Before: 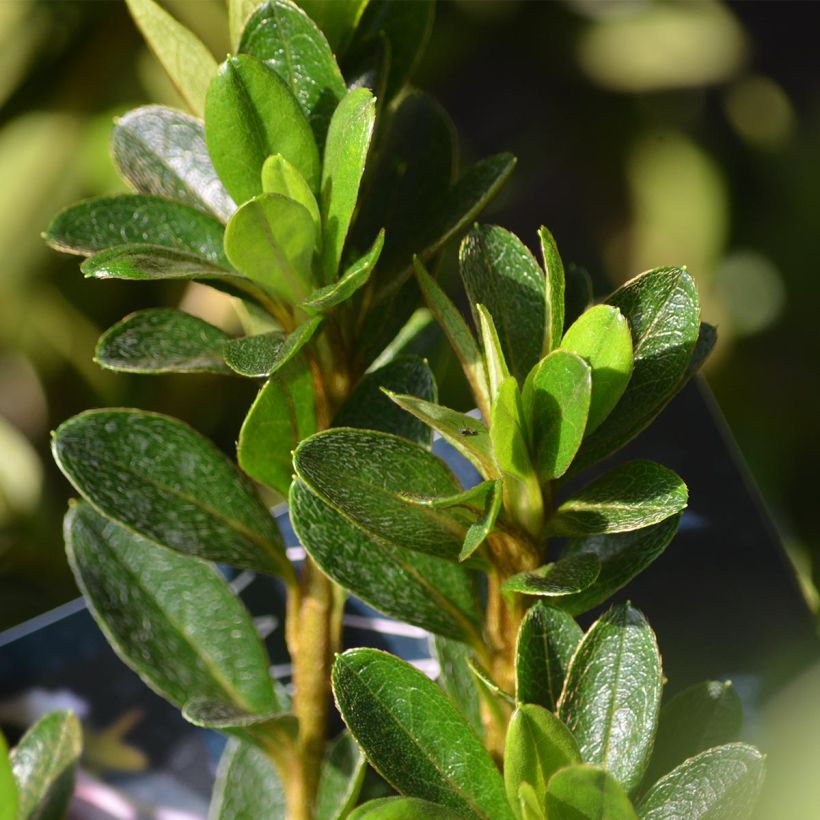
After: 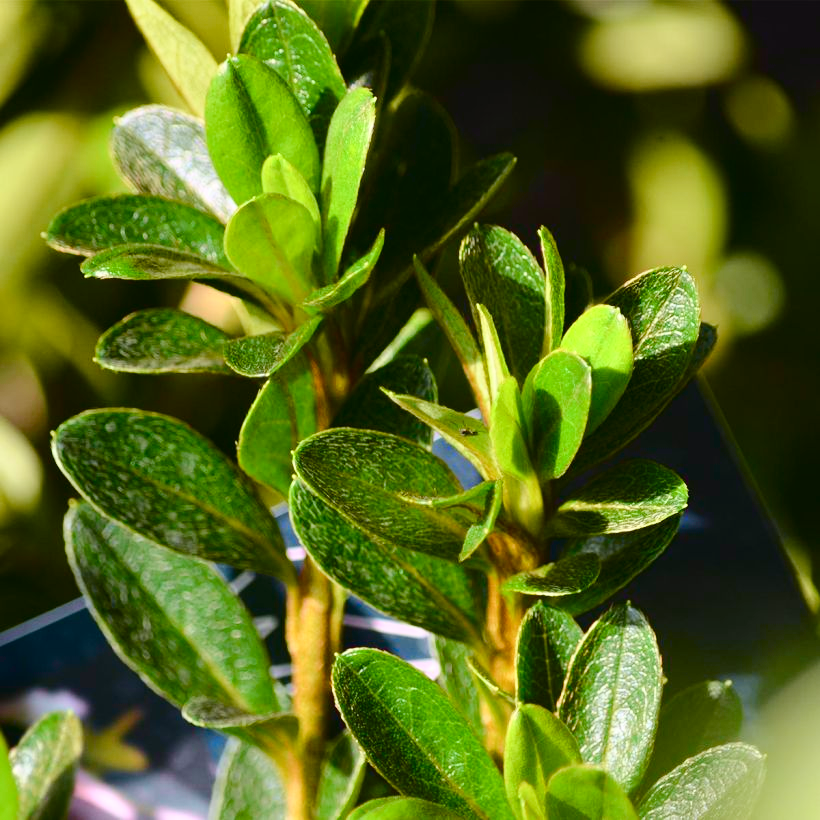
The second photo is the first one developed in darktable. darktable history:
tone curve: curves: ch0 [(0, 0.023) (0.087, 0.065) (0.184, 0.168) (0.45, 0.54) (0.57, 0.683) (0.722, 0.825) (0.877, 0.948) (1, 1)]; ch1 [(0, 0) (0.388, 0.369) (0.44, 0.44) (0.489, 0.481) (0.534, 0.551) (0.657, 0.659) (1, 1)]; ch2 [(0, 0) (0.353, 0.317) (0.408, 0.427) (0.472, 0.46) (0.5, 0.496) (0.537, 0.539) (0.576, 0.592) (0.625, 0.631) (1, 1)], color space Lab, independent channels, preserve colors none
color balance rgb: perceptual saturation grading › global saturation 43.705%, perceptual saturation grading › highlights -49.513%, perceptual saturation grading › shadows 29.314%, global vibrance 20%
